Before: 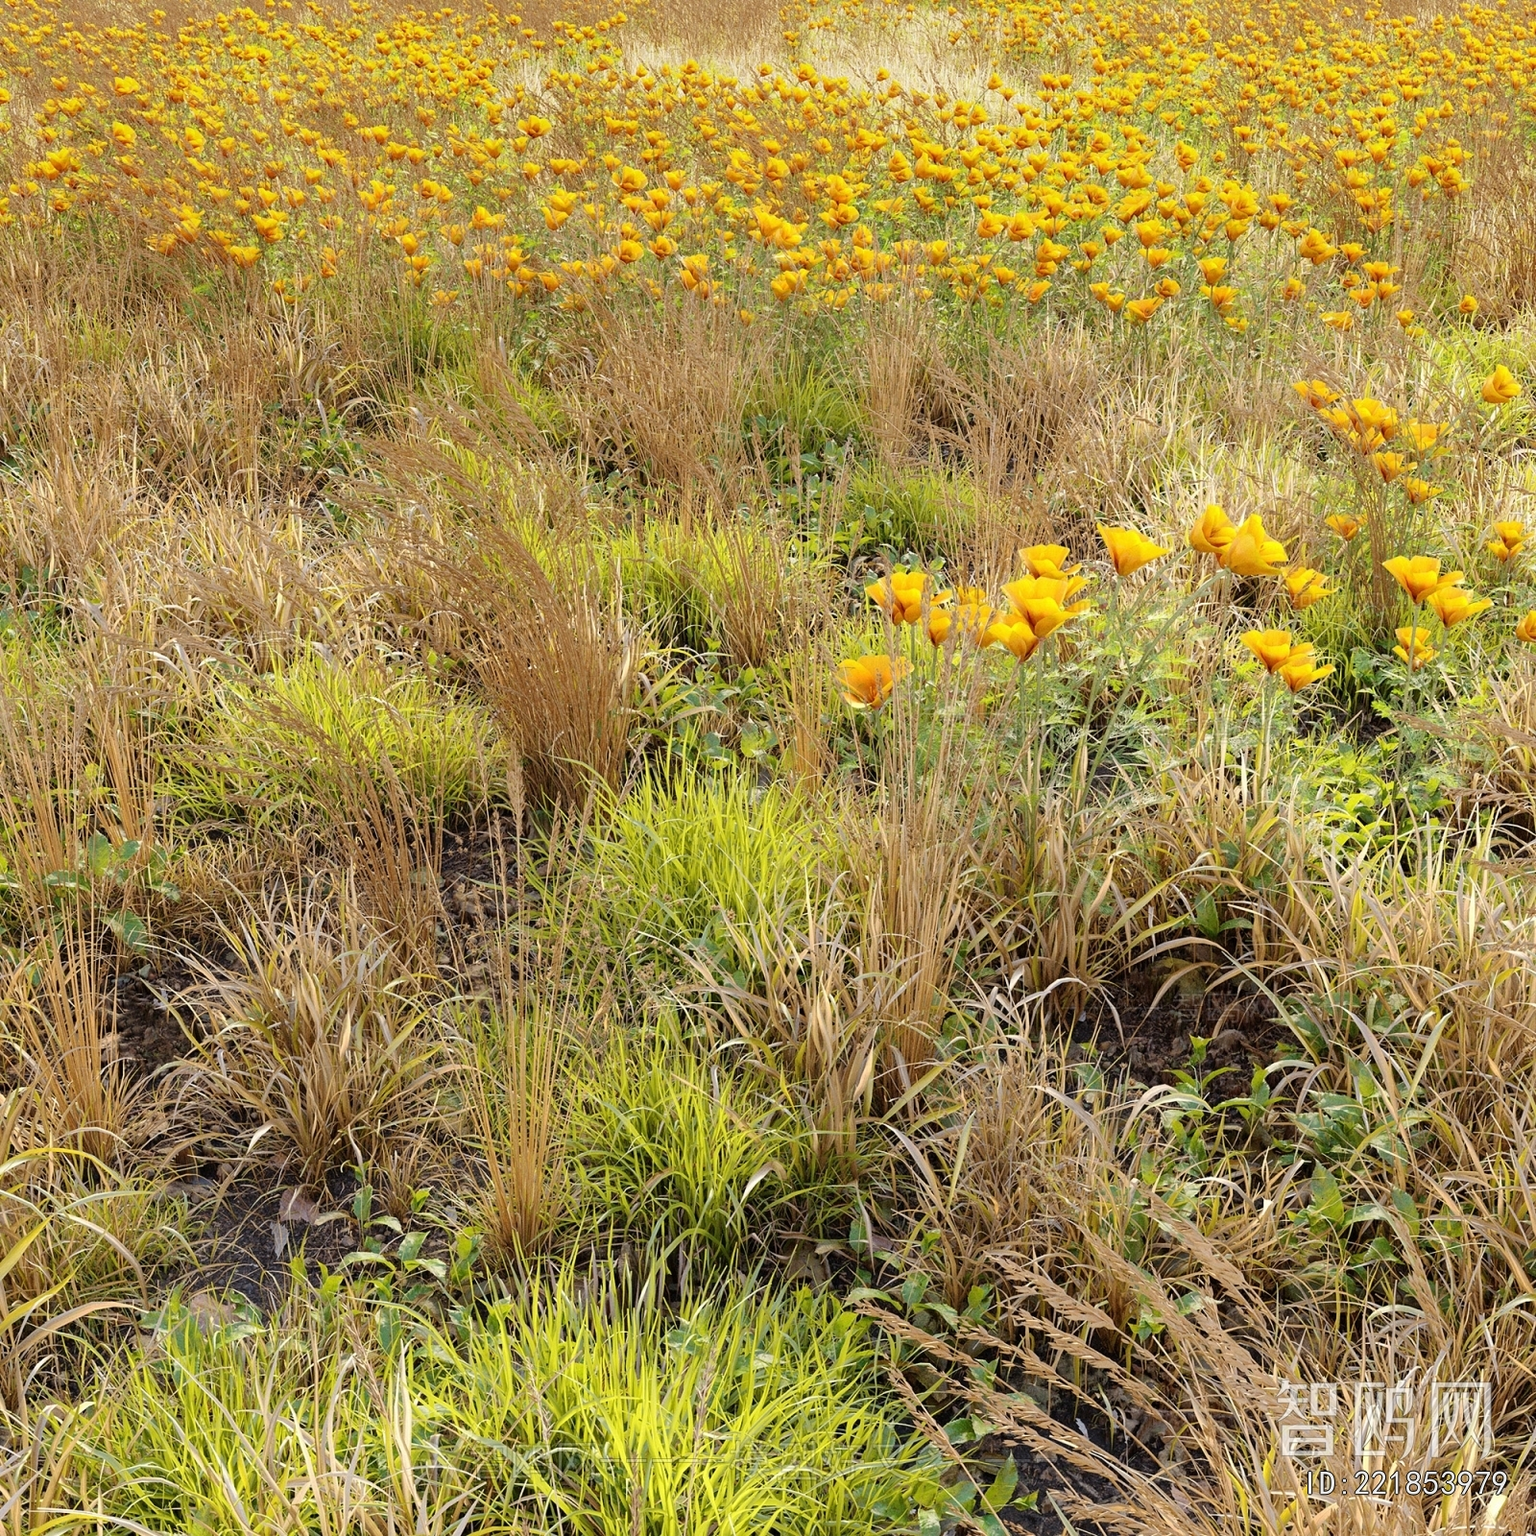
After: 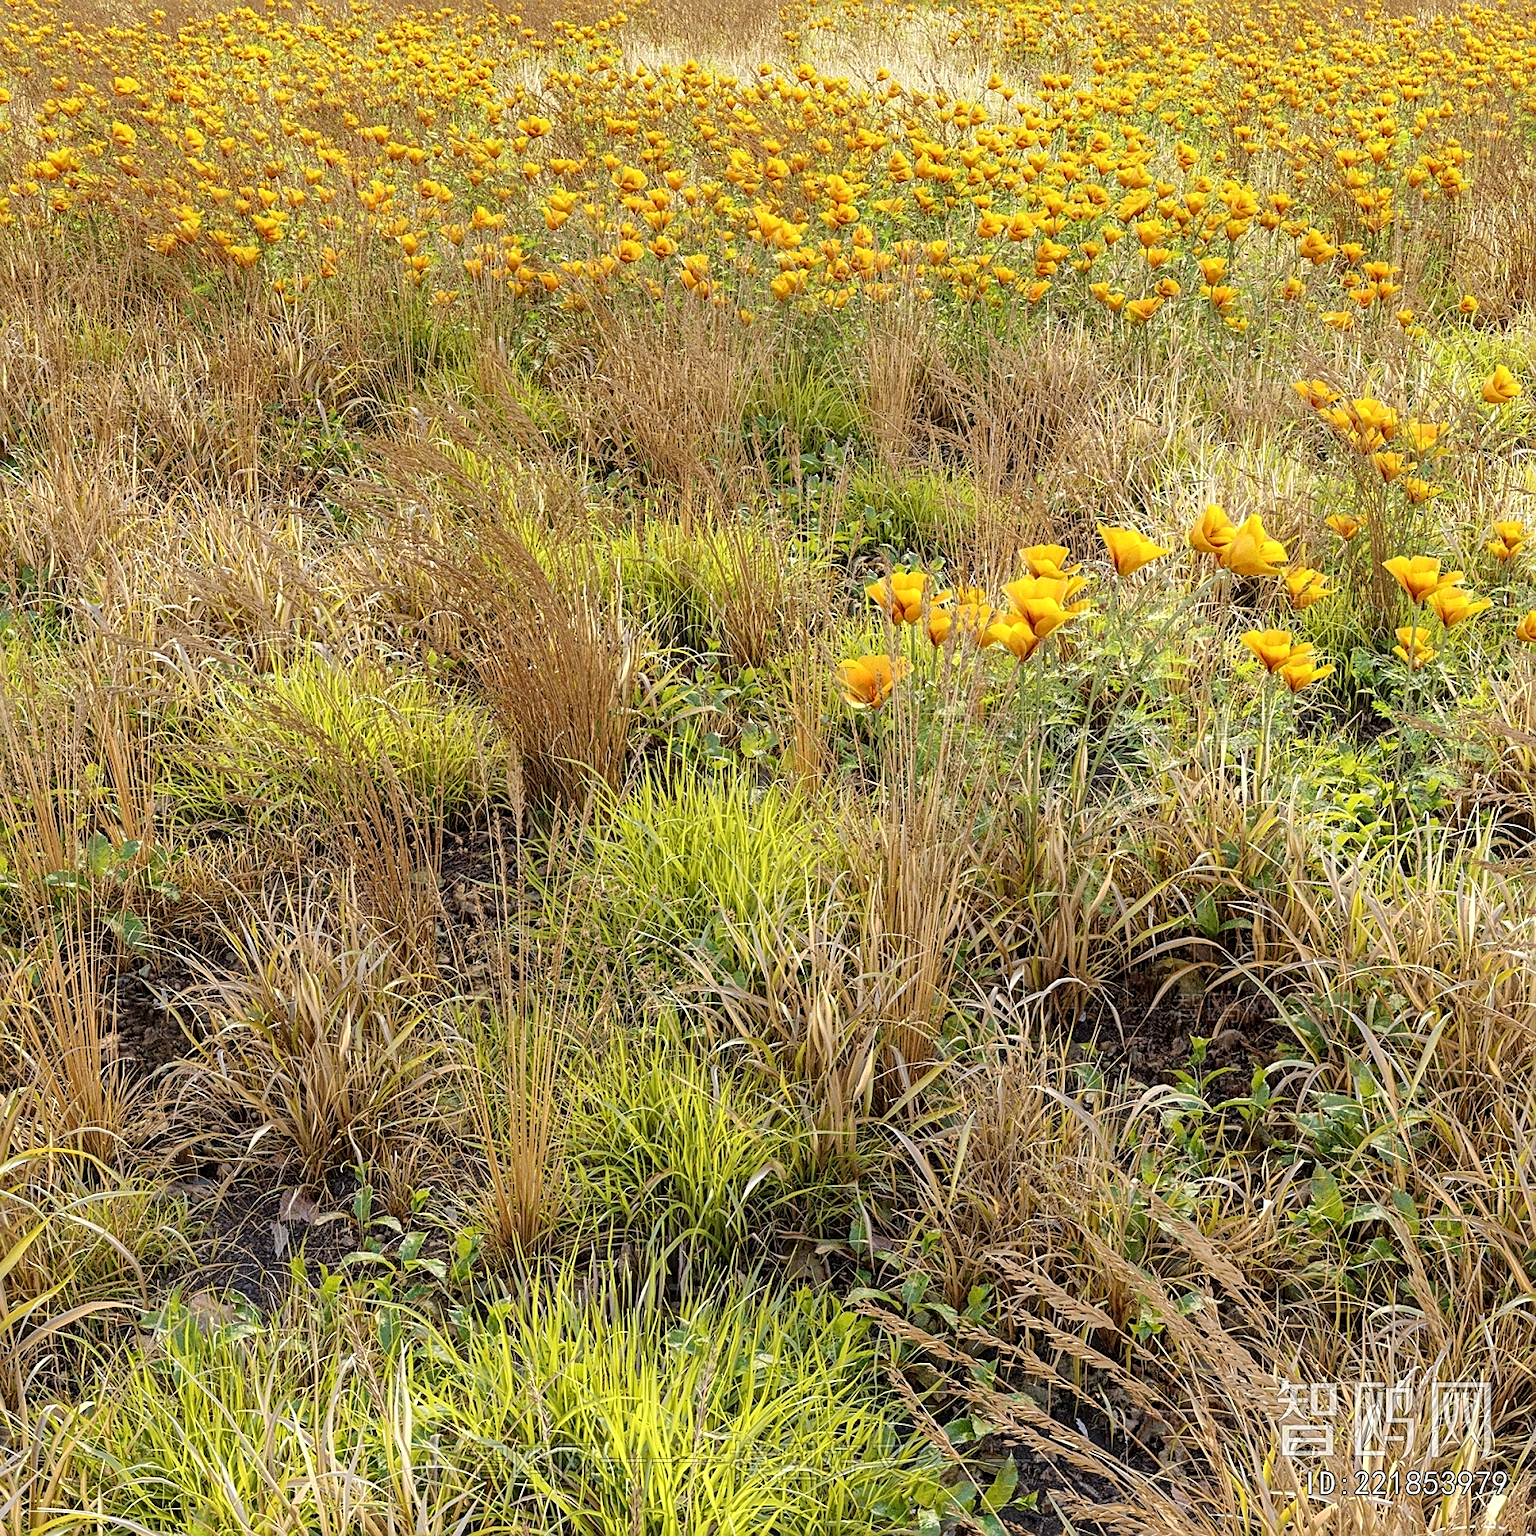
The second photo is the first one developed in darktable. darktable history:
local contrast: highlights 56%, shadows 51%, detail 130%, midtone range 0.455
sharpen: on, module defaults
